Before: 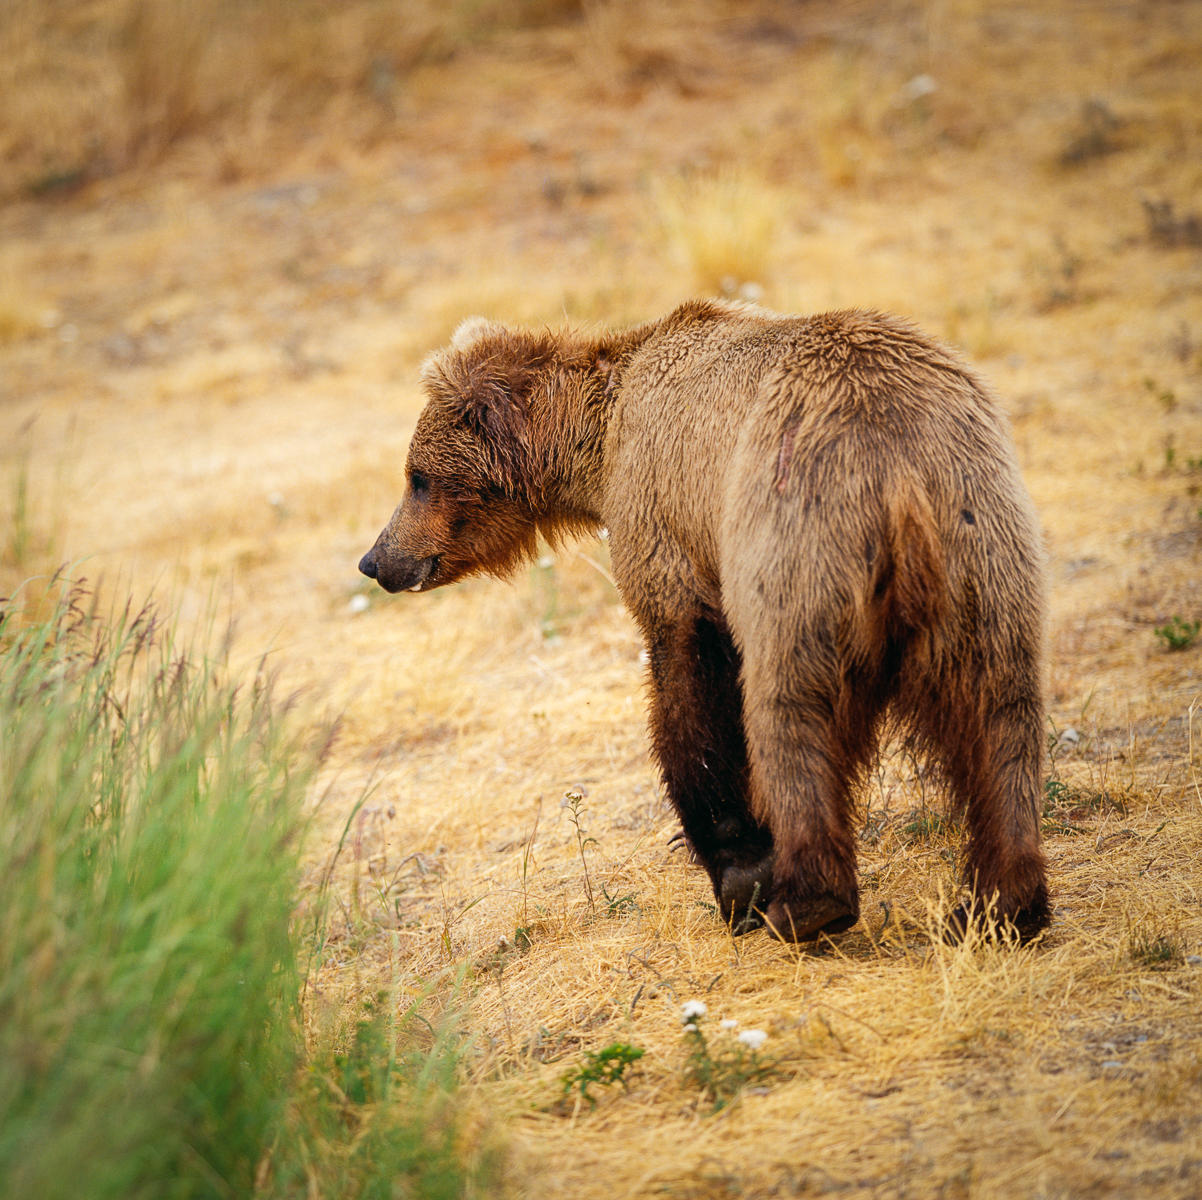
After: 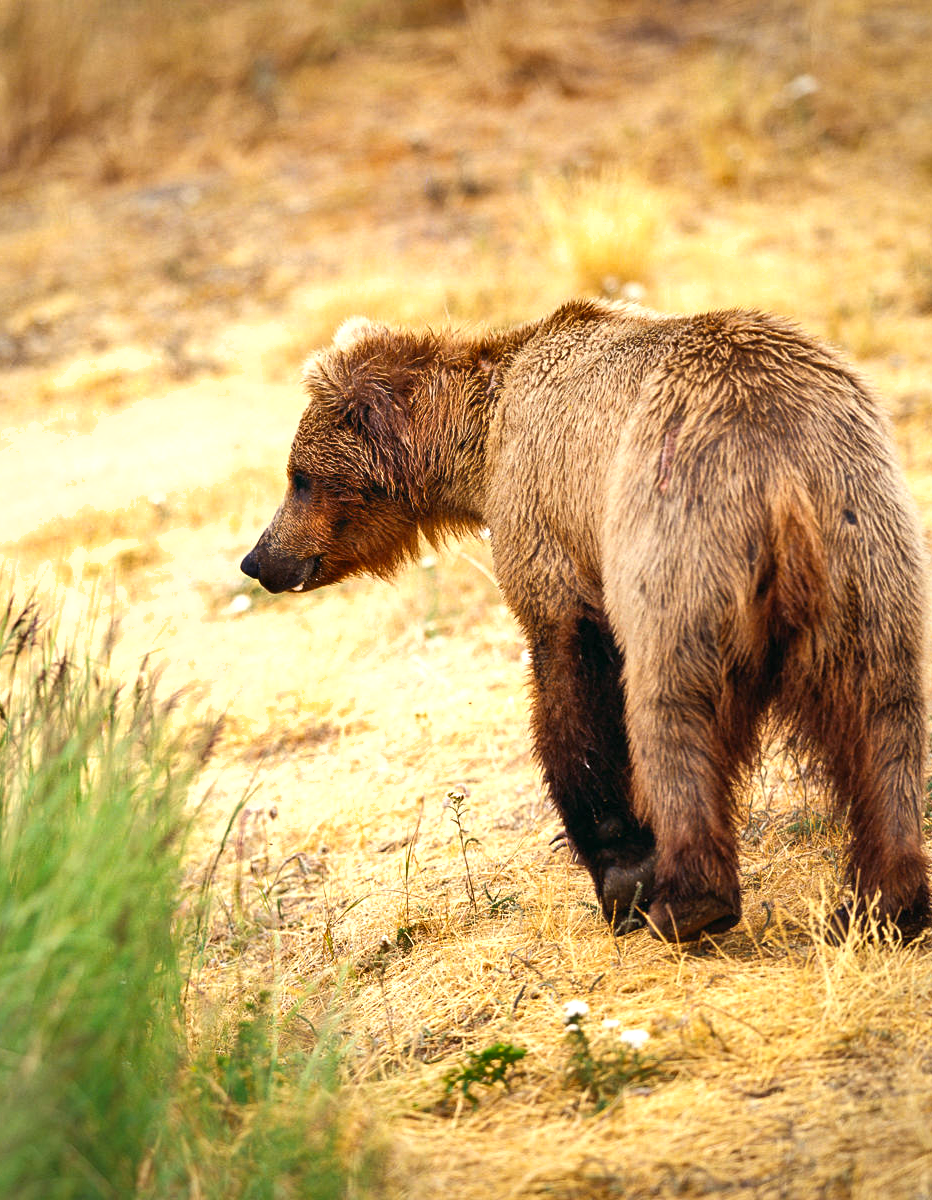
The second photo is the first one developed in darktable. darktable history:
crop: left 9.882%, right 12.529%
exposure: exposure 0.641 EV, compensate exposure bias true, compensate highlight preservation false
shadows and highlights: highlights color adjustment 32.49%, soften with gaussian
